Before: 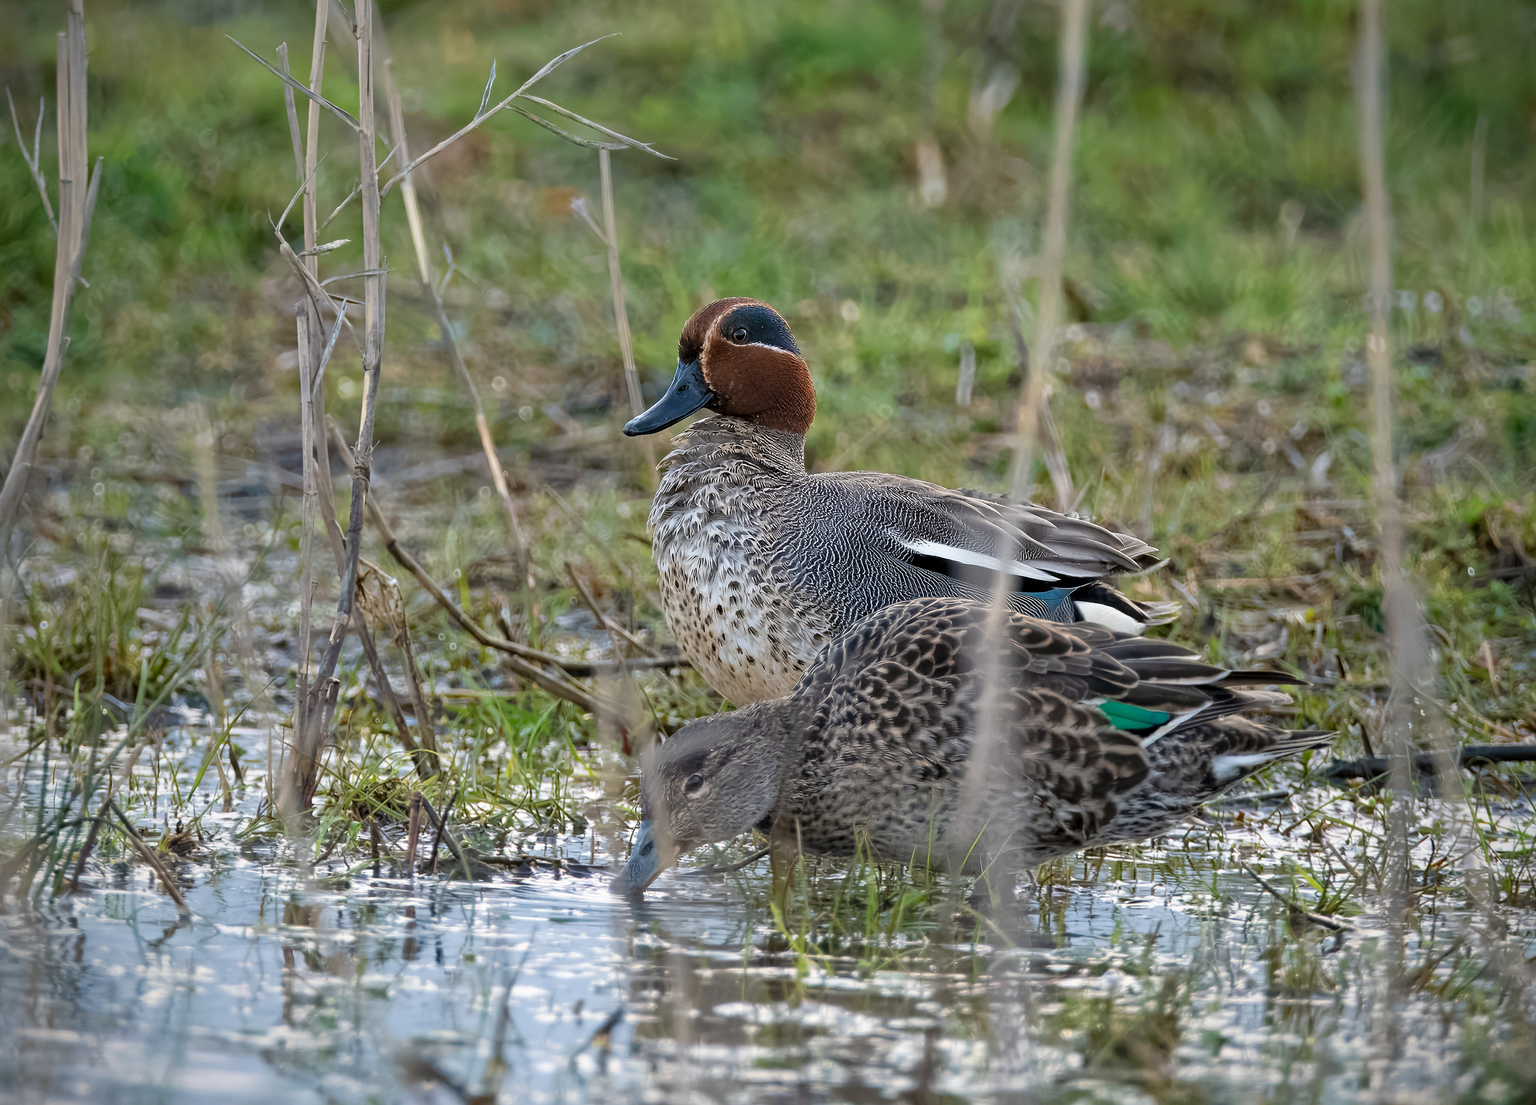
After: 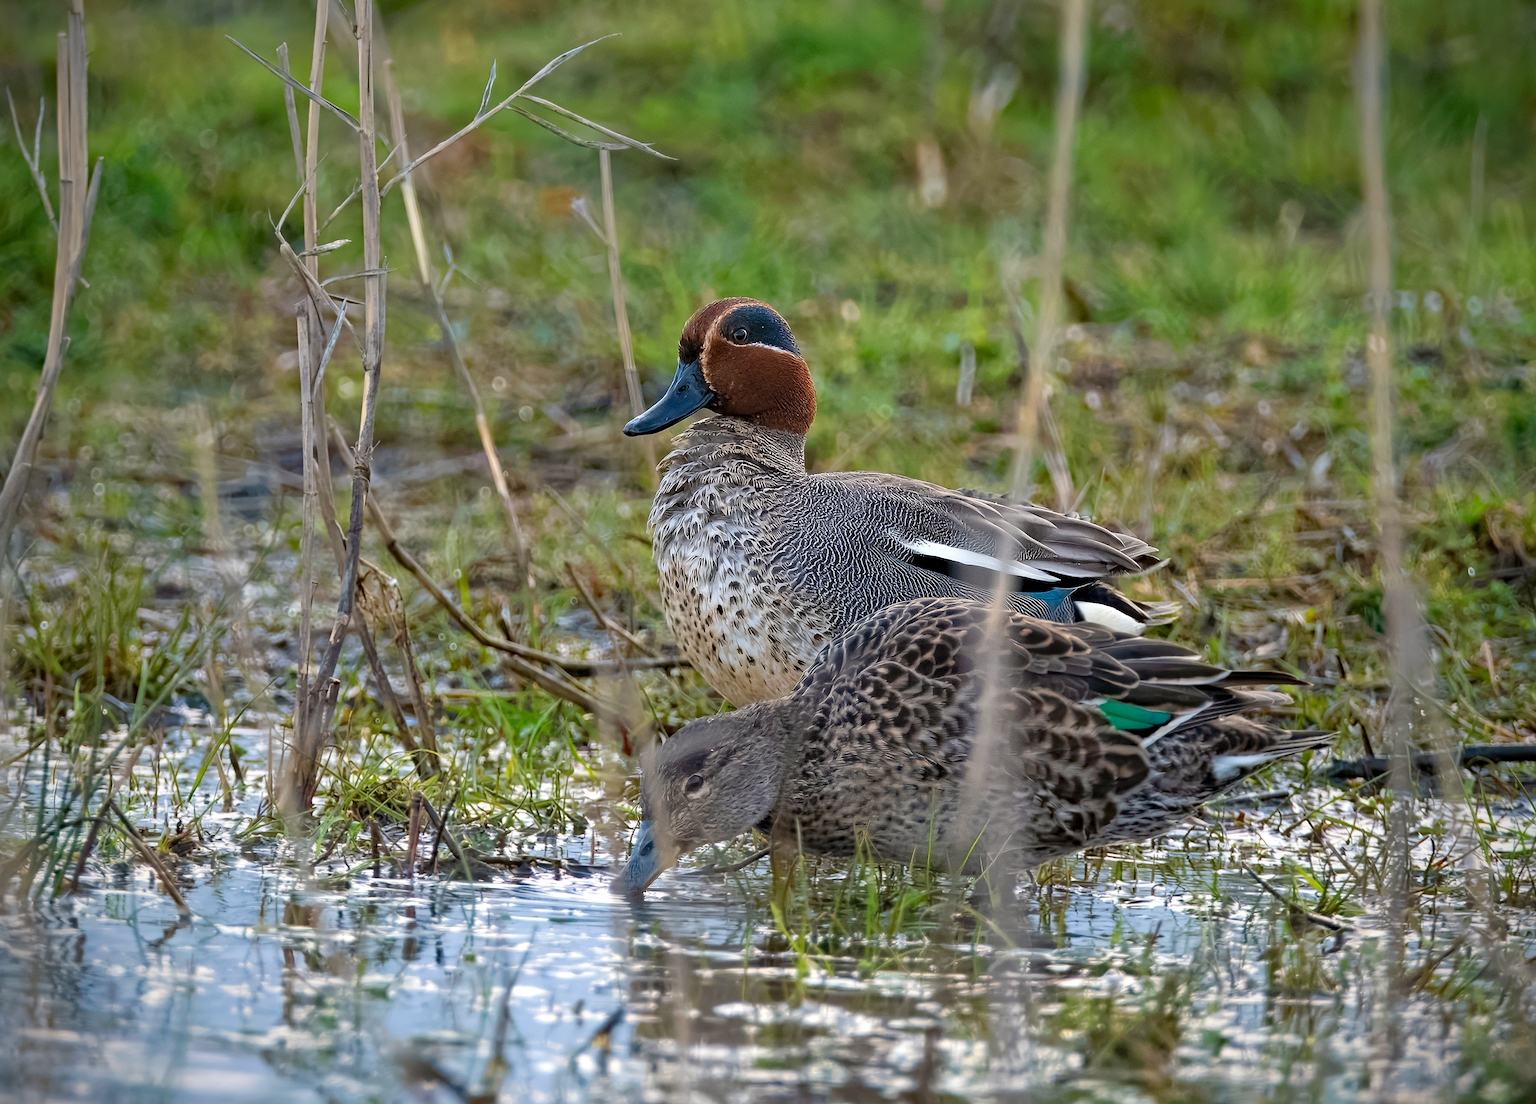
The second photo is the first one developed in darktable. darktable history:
color contrast: green-magenta contrast 1.2, blue-yellow contrast 1.2
tone equalizer: on, module defaults
haze removal: compatibility mode true, adaptive false
